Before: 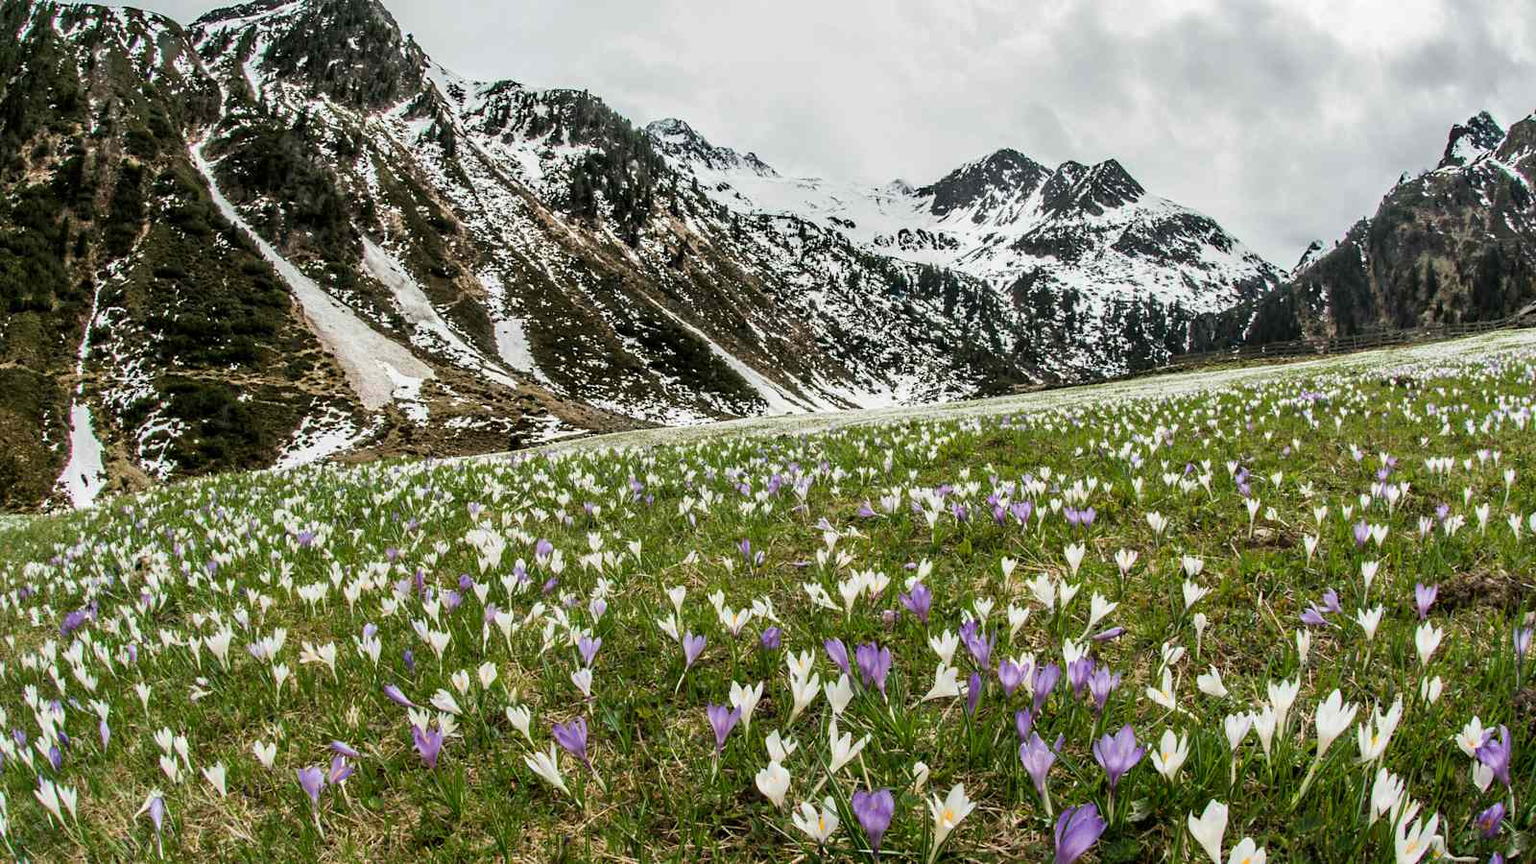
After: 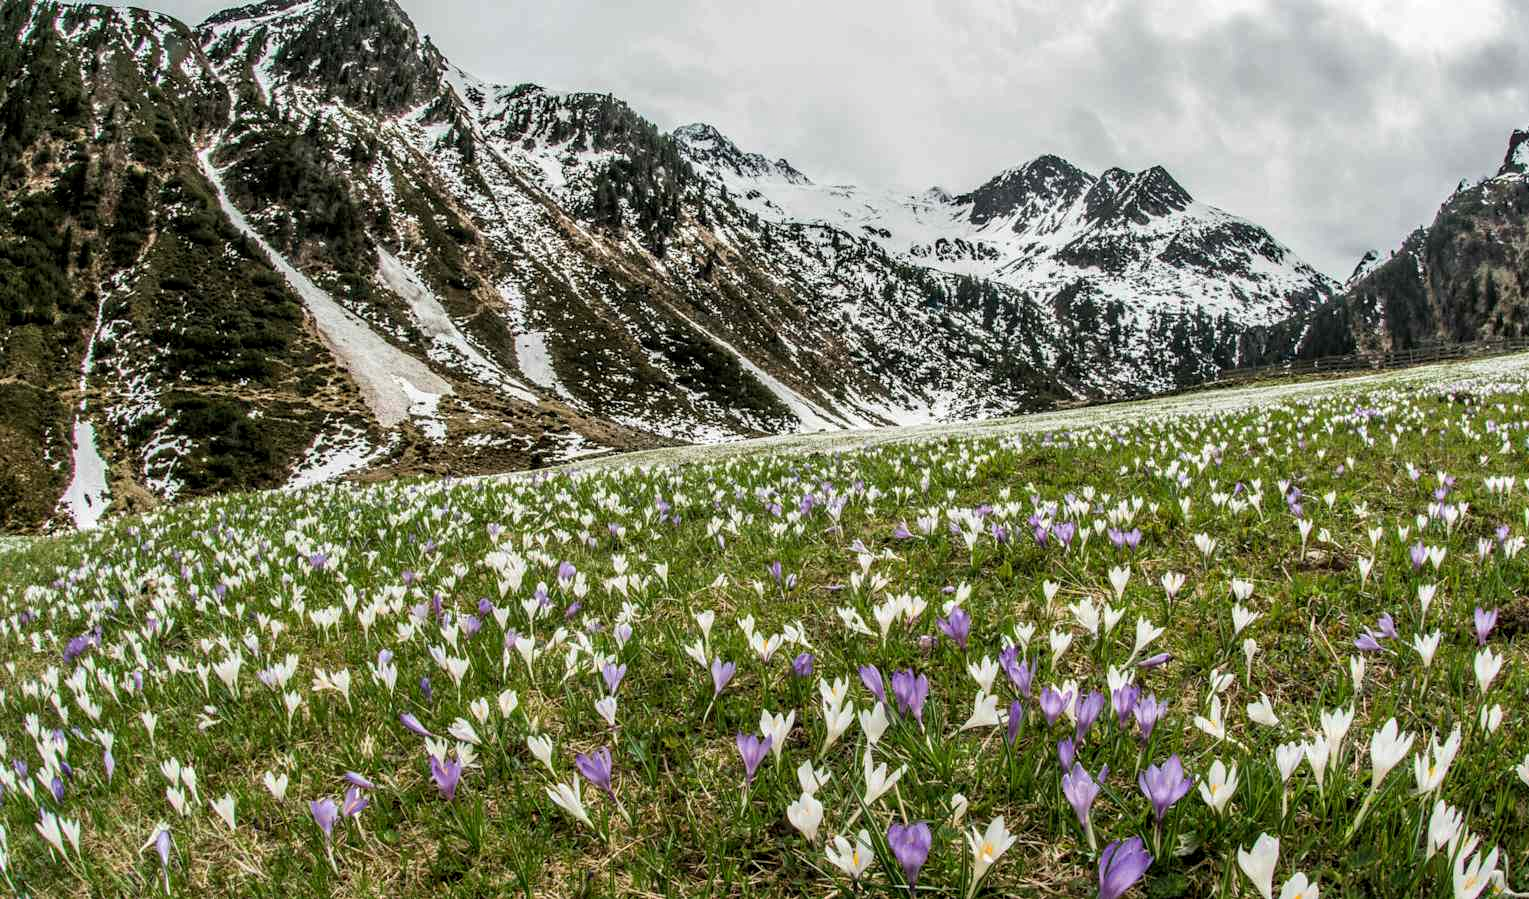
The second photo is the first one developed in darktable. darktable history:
crop: right 4.421%, bottom 0.034%
exposure: compensate exposure bias true, compensate highlight preservation false
local contrast: on, module defaults
